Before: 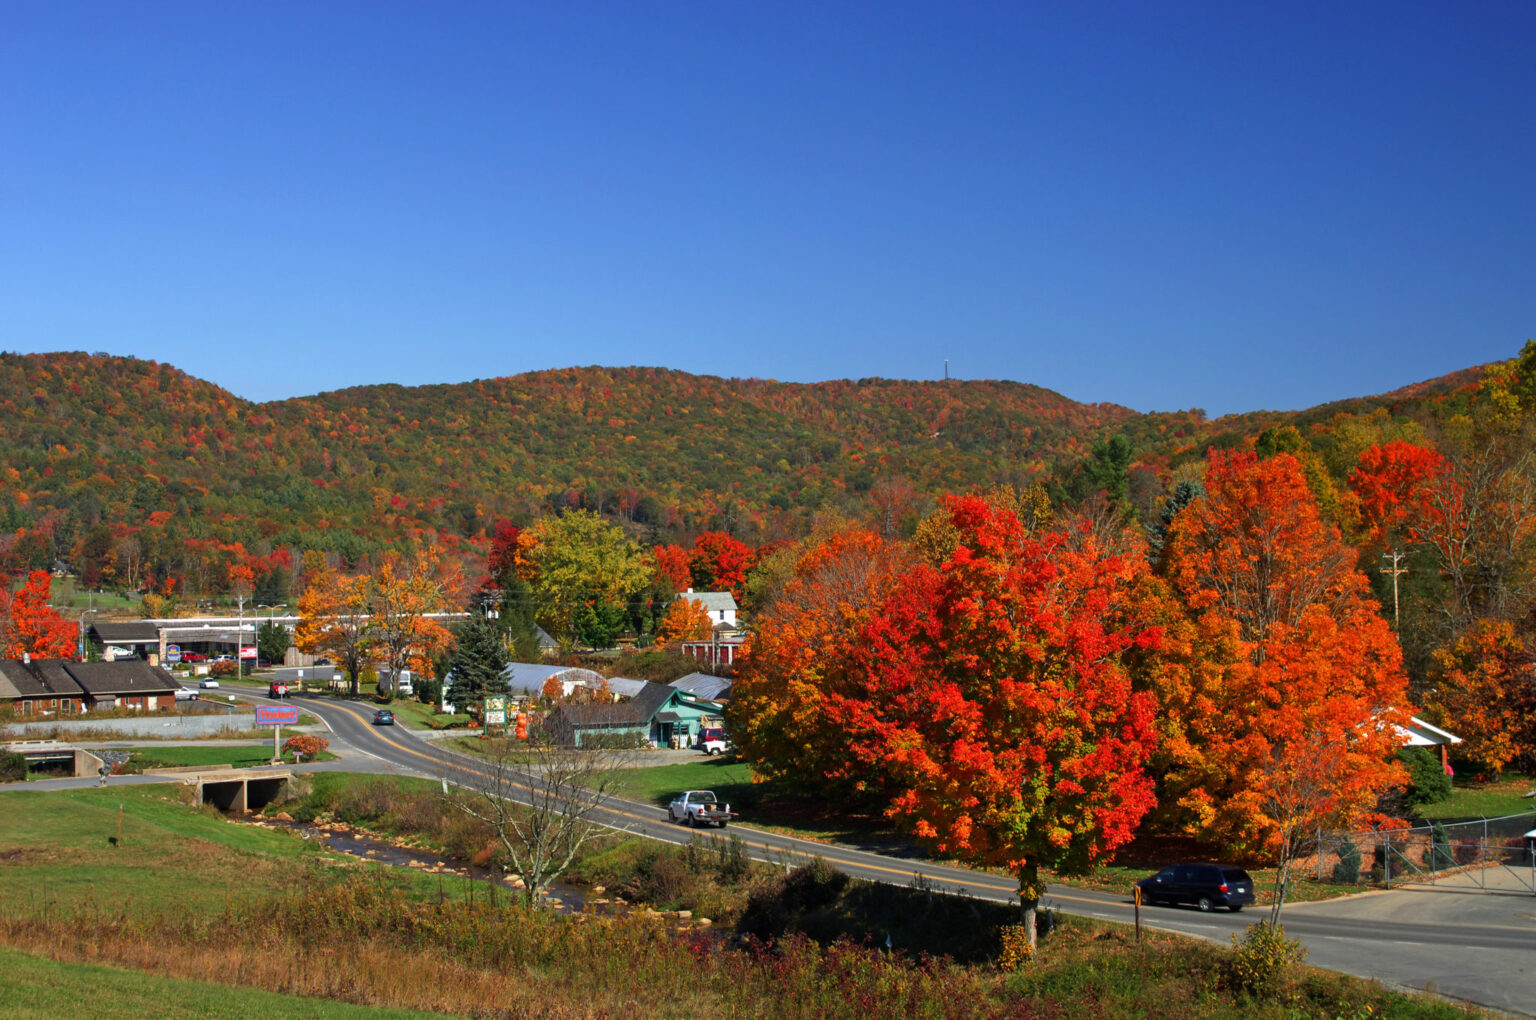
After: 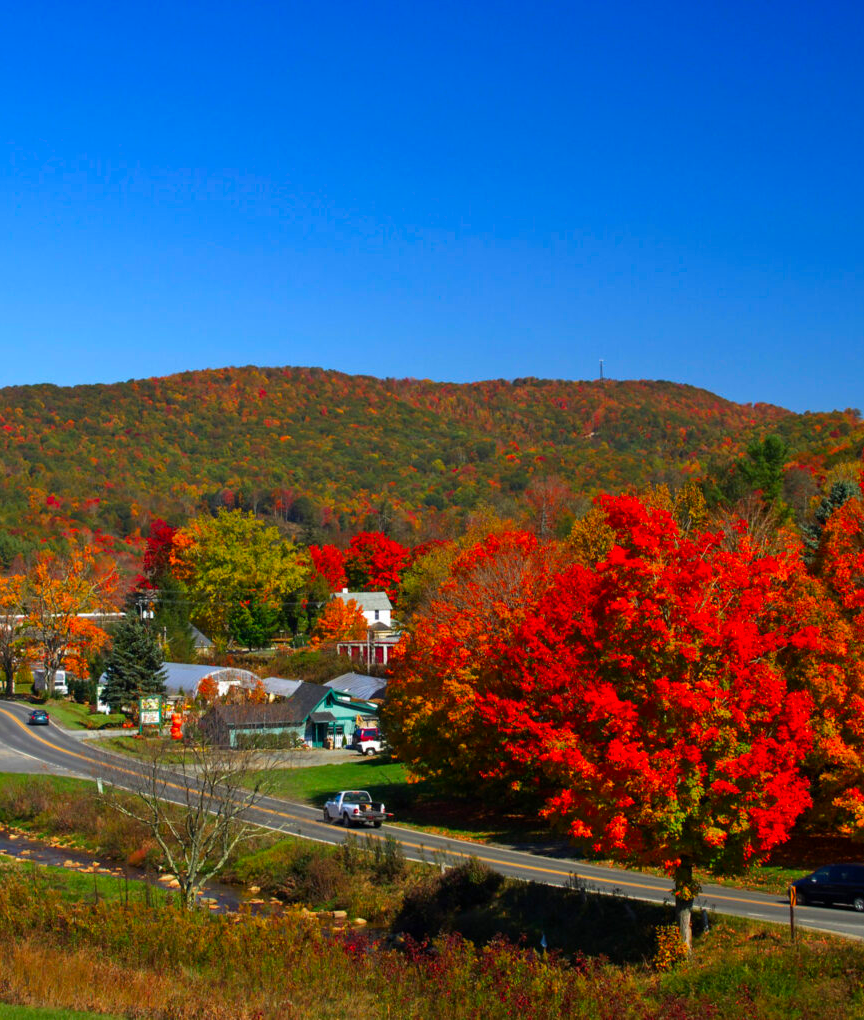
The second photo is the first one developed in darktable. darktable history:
contrast brightness saturation: brightness -0.02, saturation 0.35
crop and rotate: left 22.516%, right 21.234%
